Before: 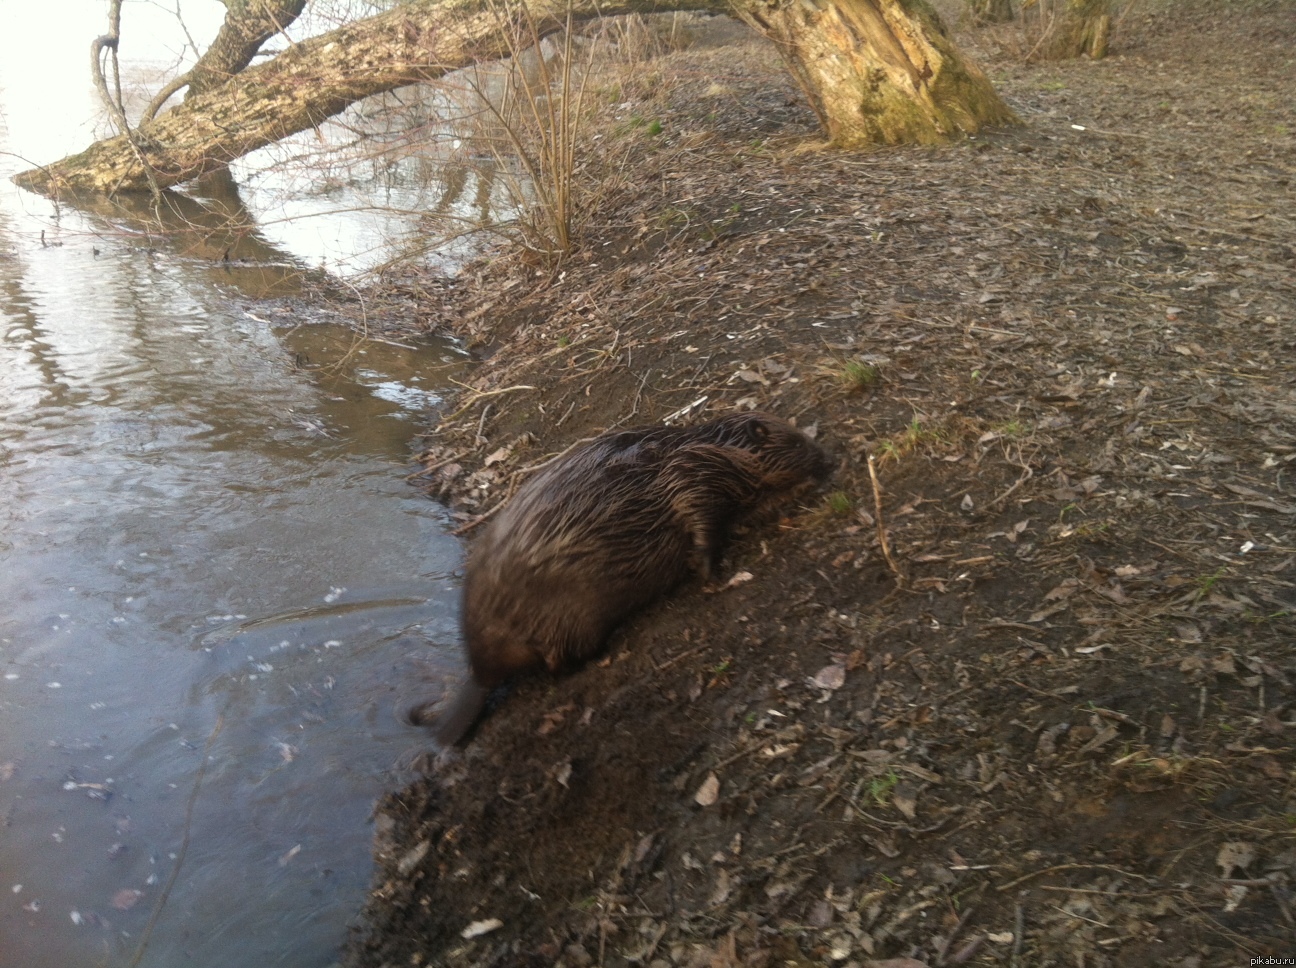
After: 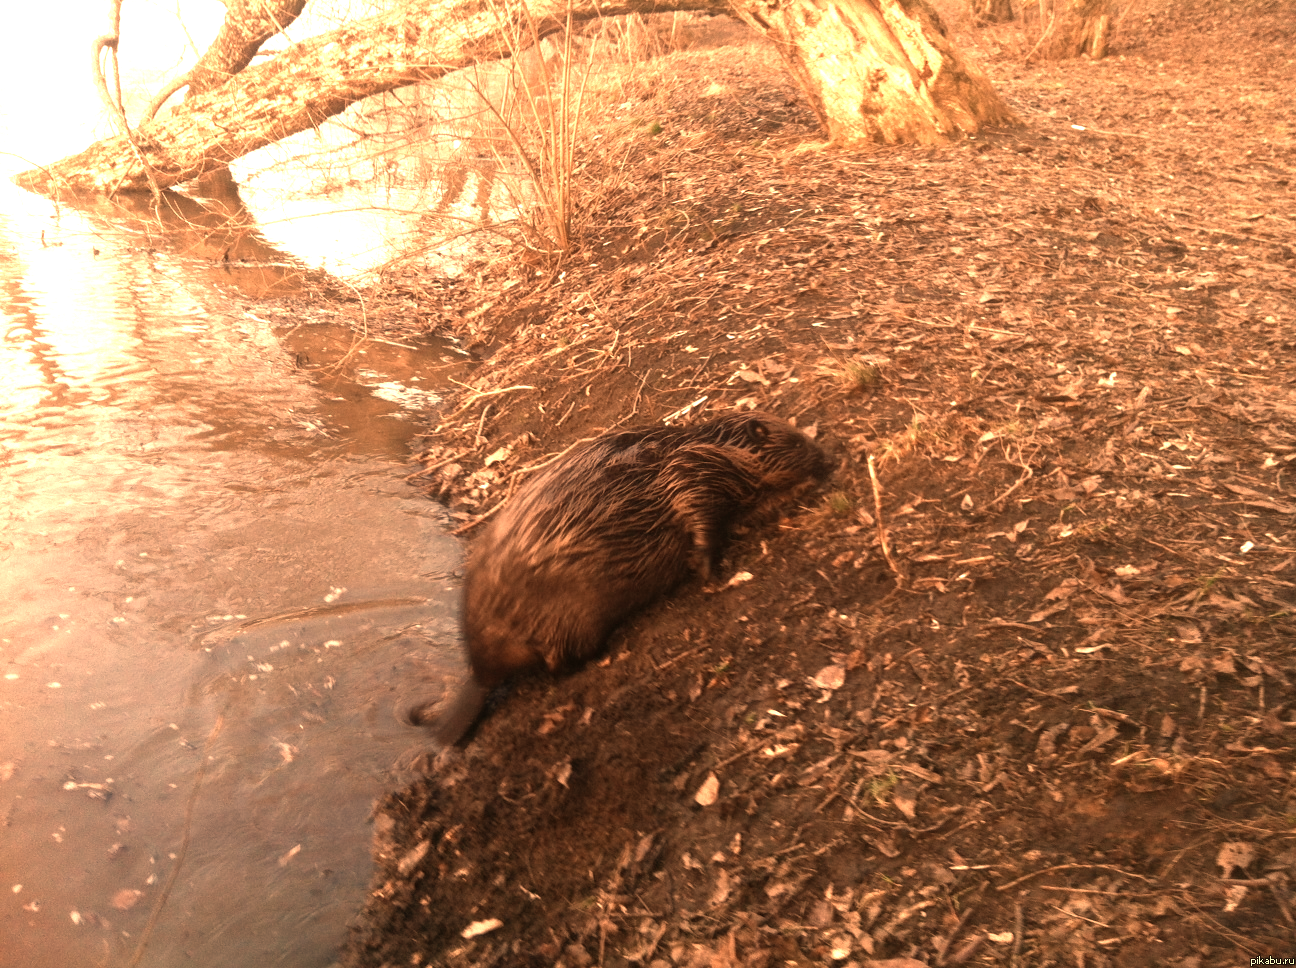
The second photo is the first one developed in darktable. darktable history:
white balance: red 1.467, blue 0.684
color zones: curves: ch0 [(0.018, 0.548) (0.197, 0.654) (0.425, 0.447) (0.605, 0.658) (0.732, 0.579)]; ch1 [(0.105, 0.531) (0.224, 0.531) (0.386, 0.39) (0.618, 0.456) (0.732, 0.456) (0.956, 0.421)]; ch2 [(0.039, 0.583) (0.215, 0.465) (0.399, 0.544) (0.465, 0.548) (0.614, 0.447) (0.724, 0.43) (0.882, 0.623) (0.956, 0.632)]
